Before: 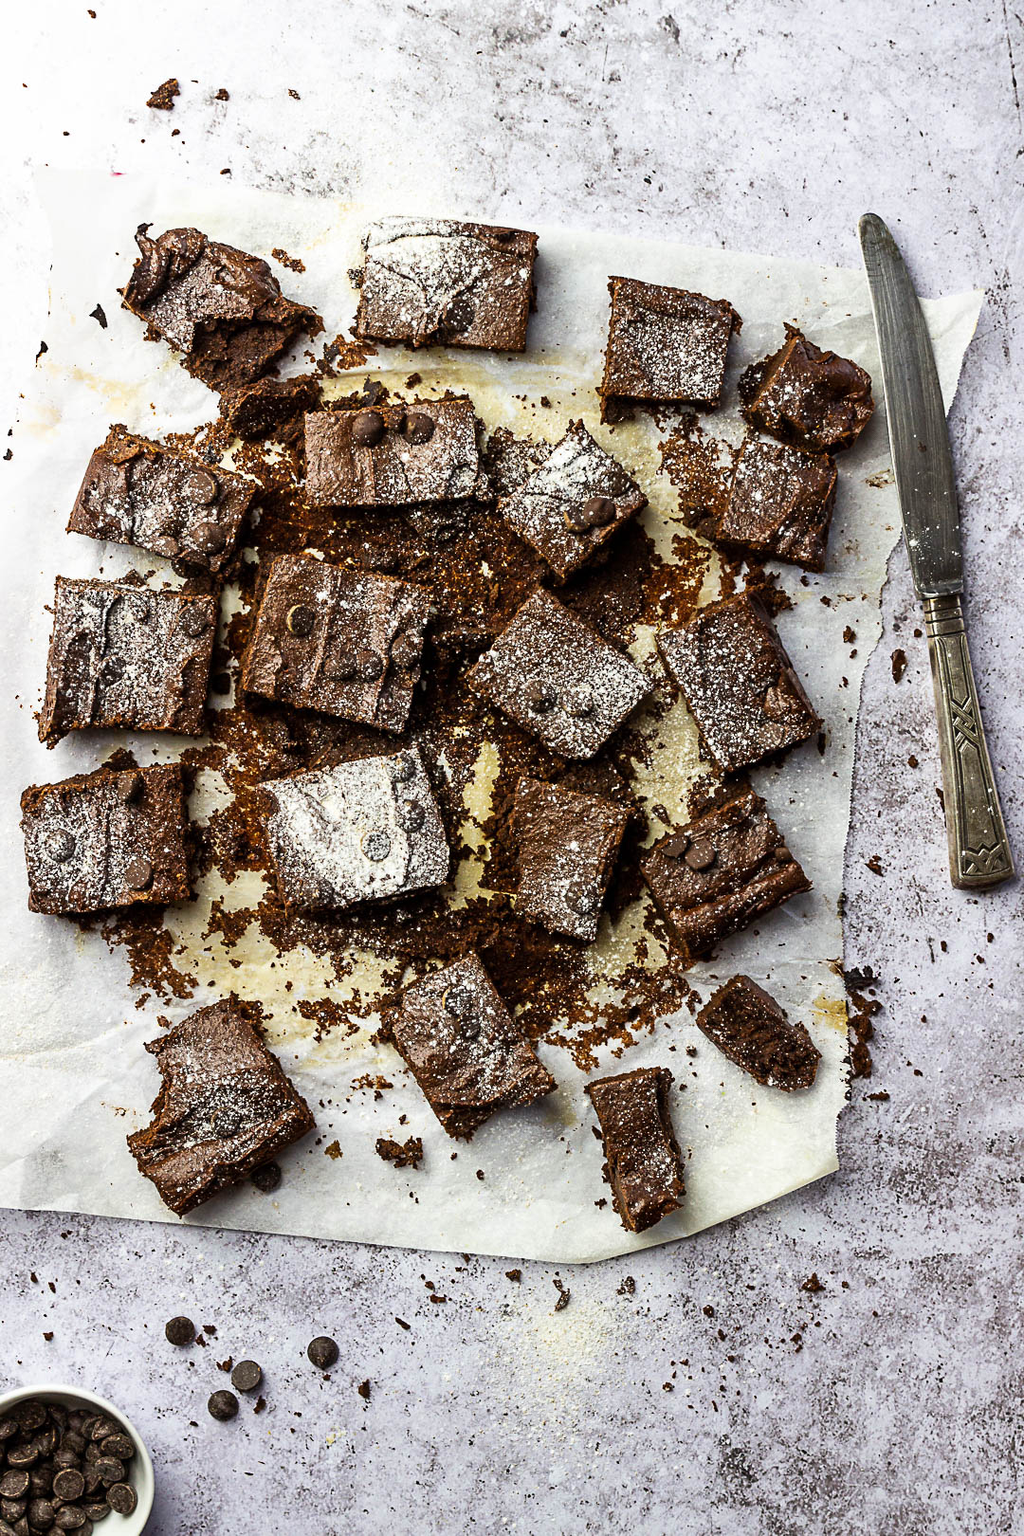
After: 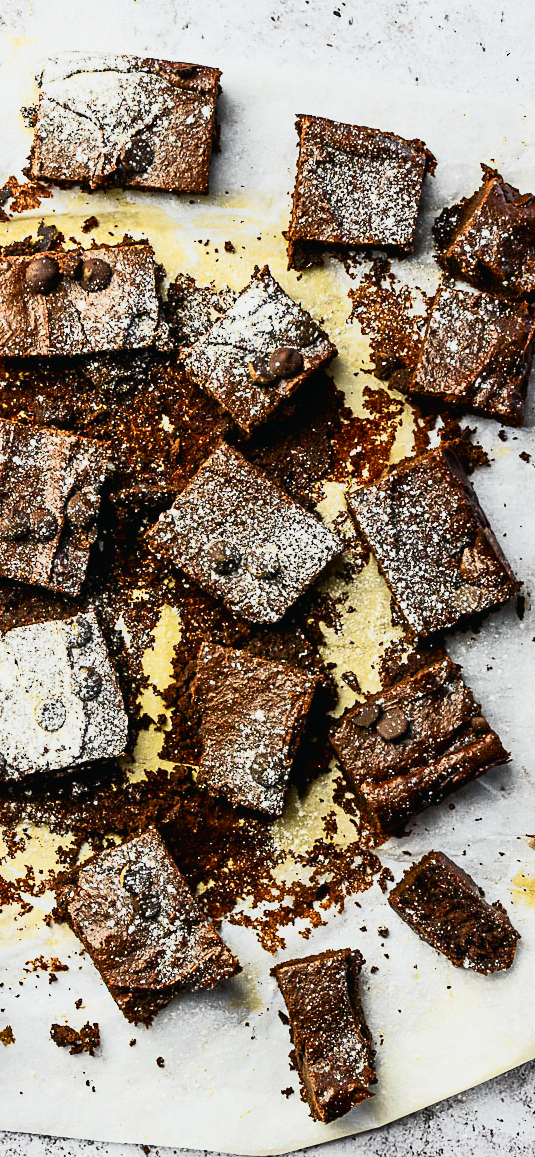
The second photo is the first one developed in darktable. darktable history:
crop: left 32.075%, top 10.976%, right 18.355%, bottom 17.596%
tone curve: curves: ch0 [(0, 0.015) (0.037, 0.022) (0.131, 0.116) (0.316, 0.345) (0.49, 0.615) (0.677, 0.82) (0.813, 0.891) (1, 0.955)]; ch1 [(0, 0) (0.366, 0.367) (0.475, 0.462) (0.494, 0.496) (0.504, 0.497) (0.554, 0.571) (0.618, 0.668) (1, 1)]; ch2 [(0, 0) (0.333, 0.346) (0.375, 0.375) (0.435, 0.424) (0.476, 0.492) (0.502, 0.499) (0.525, 0.522) (0.558, 0.575) (0.614, 0.656) (1, 1)], color space Lab, independent channels, preserve colors none
